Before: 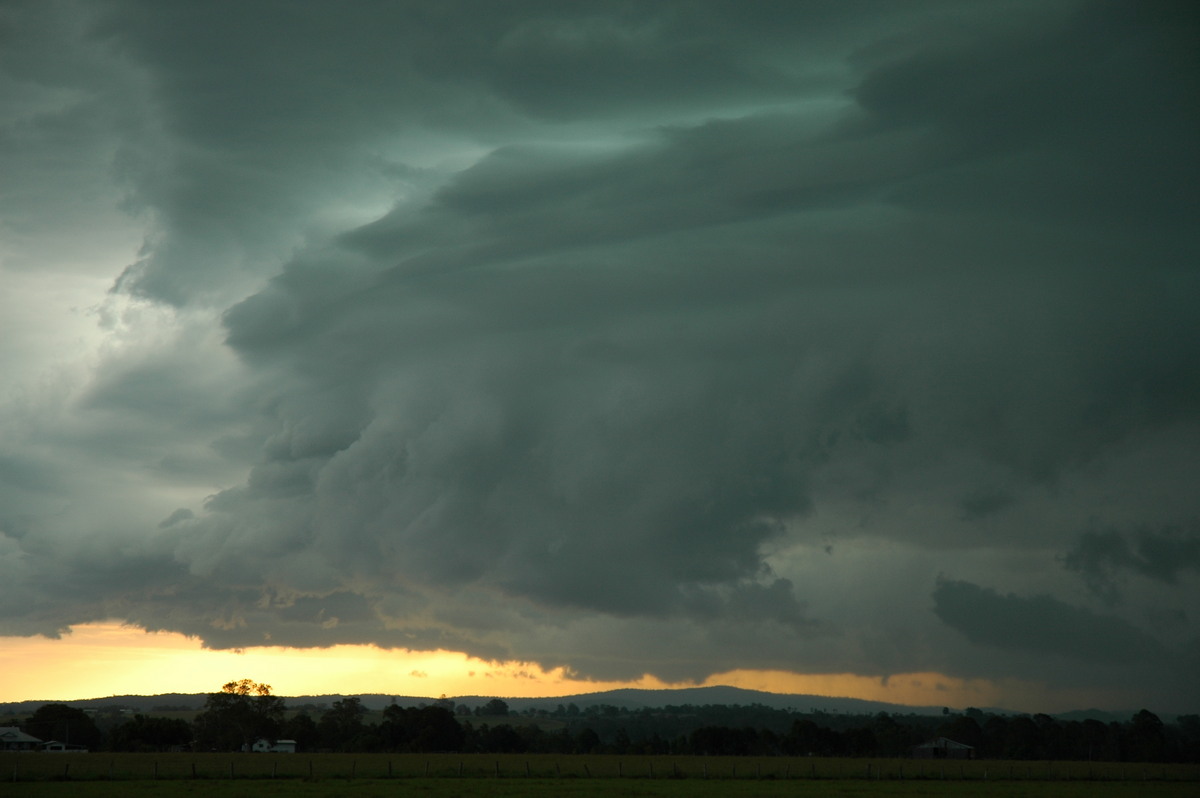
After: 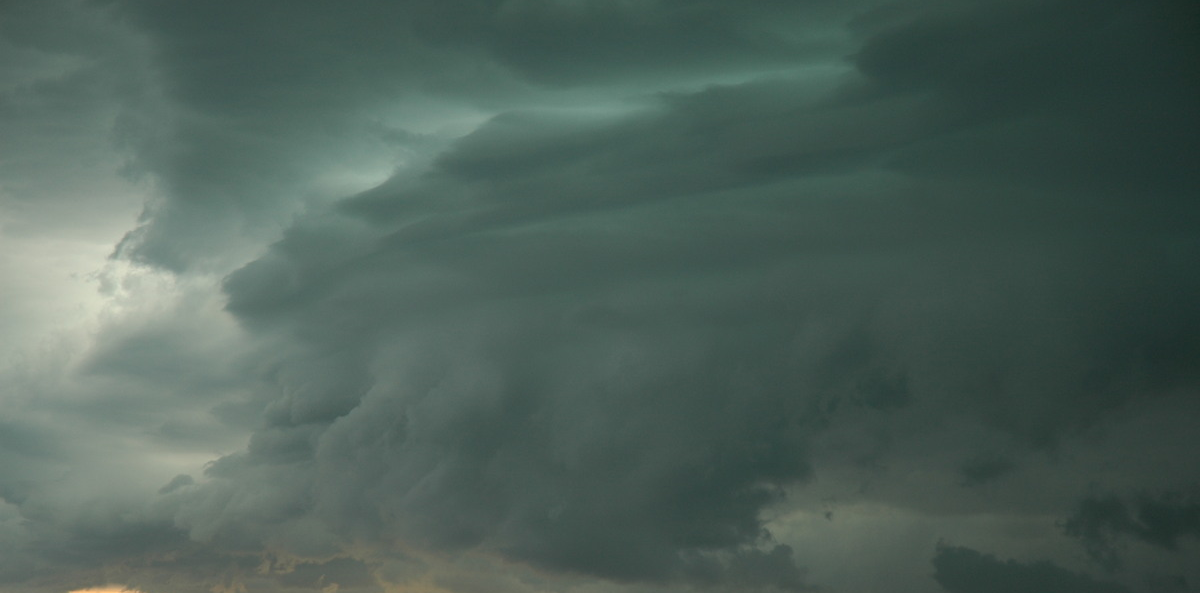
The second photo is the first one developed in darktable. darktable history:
crop: top 4.293%, bottom 21.315%
